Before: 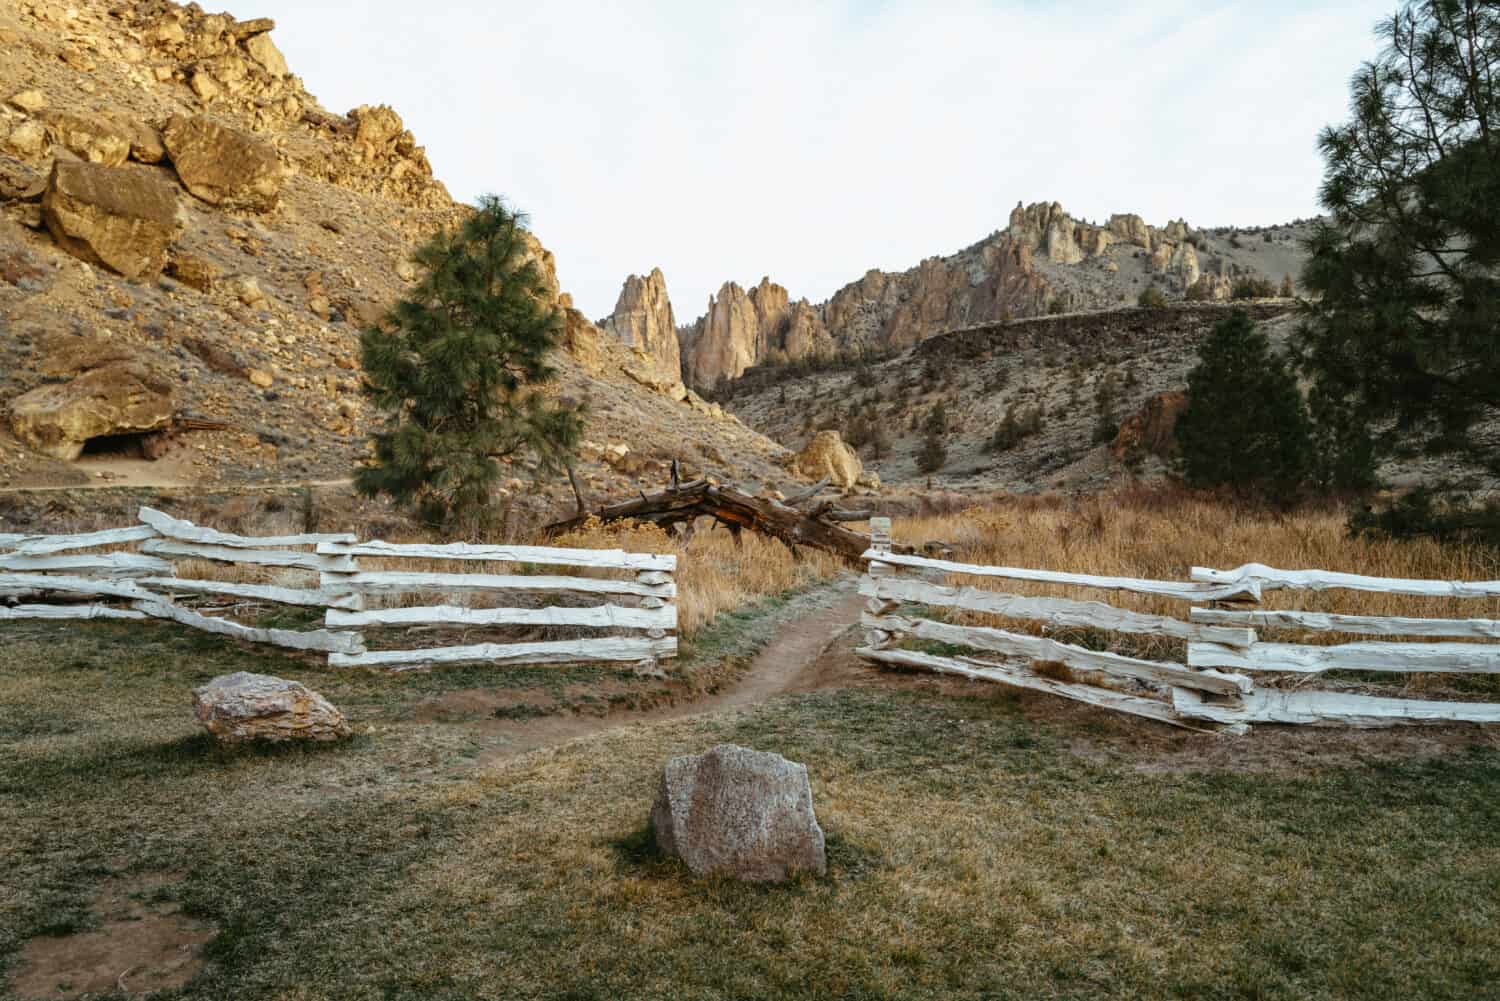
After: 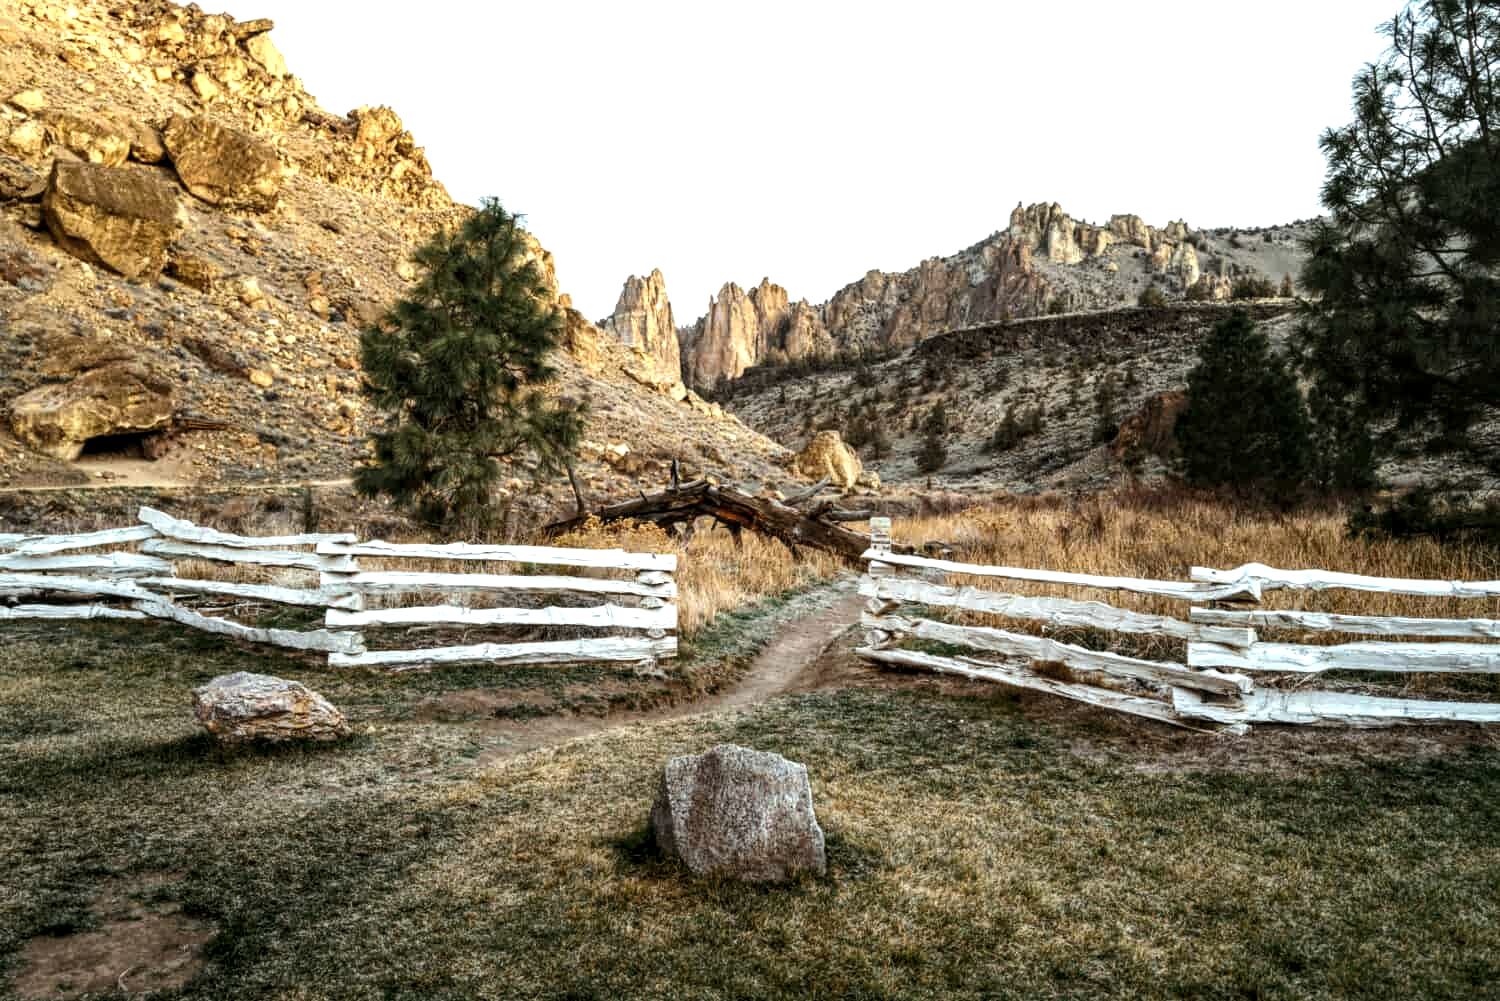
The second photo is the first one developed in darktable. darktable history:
tone equalizer: -8 EV -0.737 EV, -7 EV -0.694 EV, -6 EV -0.601 EV, -5 EV -0.41 EV, -3 EV 0.391 EV, -2 EV 0.6 EV, -1 EV 0.692 EV, +0 EV 0.776 EV, edges refinement/feathering 500, mask exposure compensation -1.57 EV, preserve details no
exposure: black level correction 0.001, exposure 0.017 EV, compensate highlight preservation false
local contrast: highlights 96%, shadows 89%, detail 160%, midtone range 0.2
